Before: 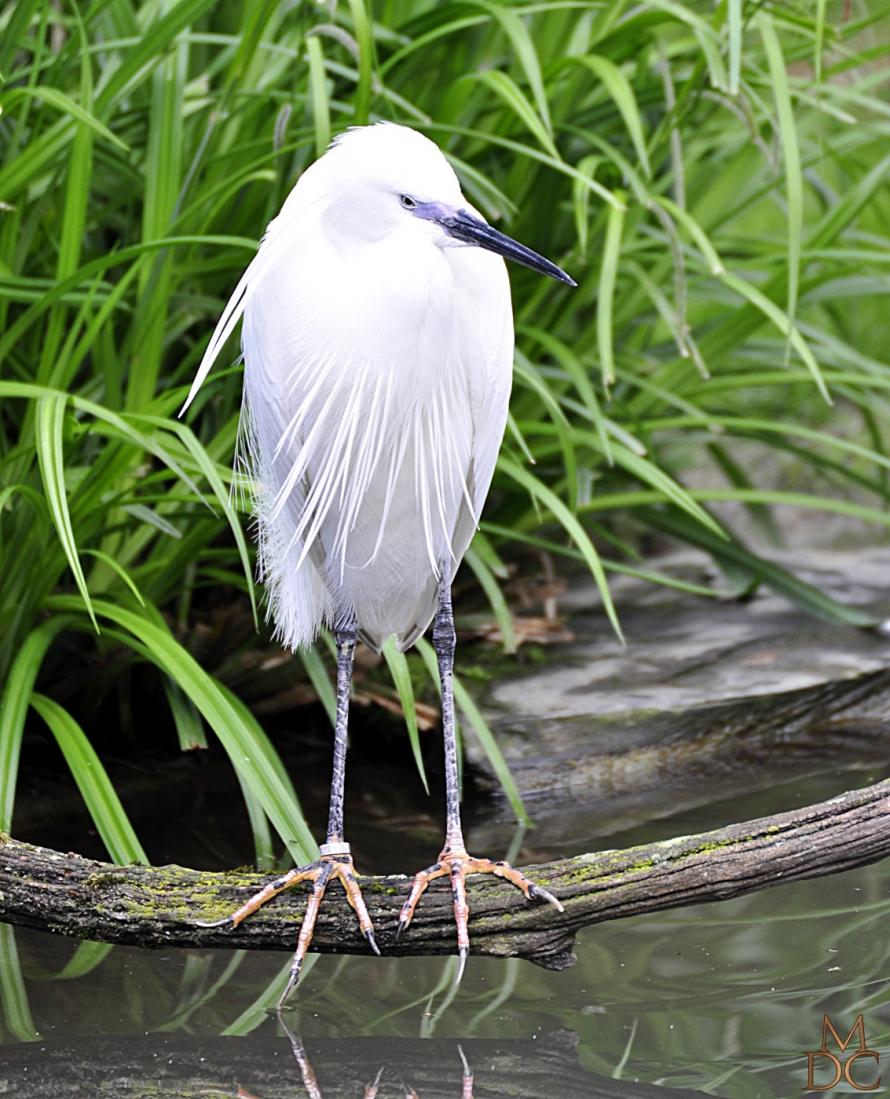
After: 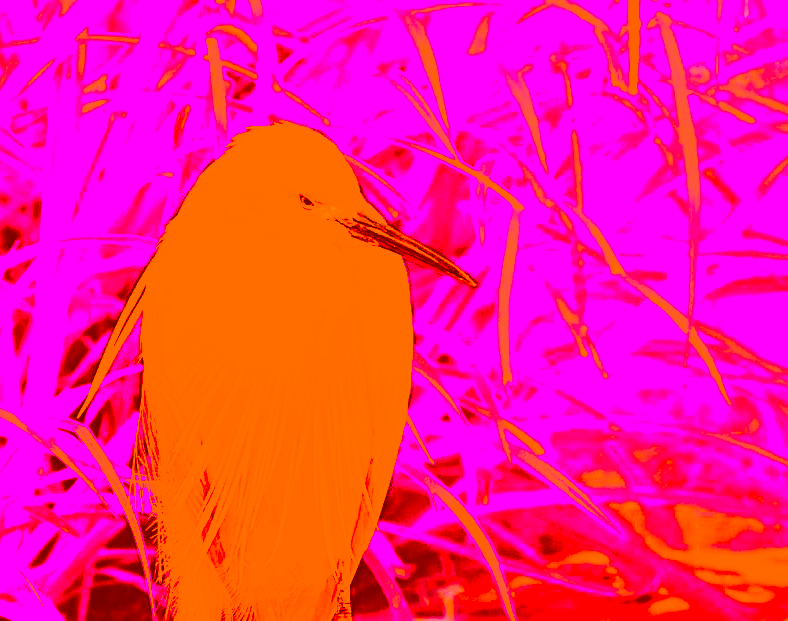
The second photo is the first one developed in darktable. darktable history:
base curve: curves: ch0 [(0, 0) (0.026, 0.03) (0.109, 0.232) (0.351, 0.748) (0.669, 0.968) (1, 1)], preserve colors none
crop and rotate: left 11.386%, bottom 43.409%
sharpen: on, module defaults
exposure: exposure 0.65 EV, compensate highlight preservation false
color correction: highlights a* -39.57, highlights b* -39.25, shadows a* -39.74, shadows b* -39.61, saturation -2.97
